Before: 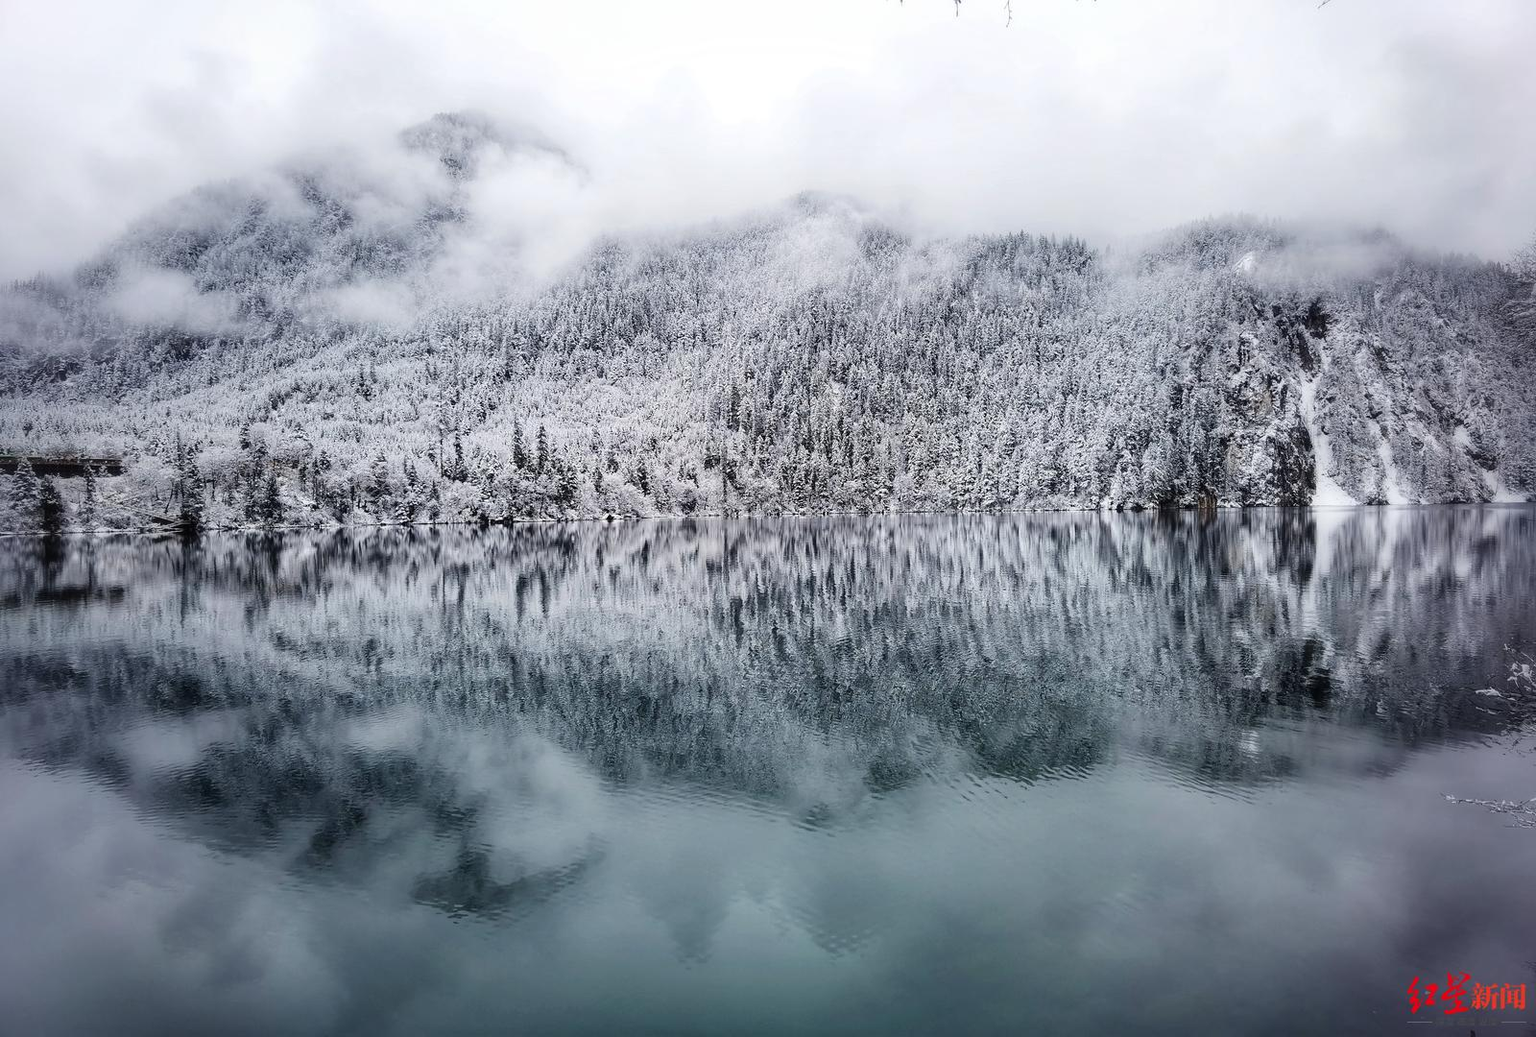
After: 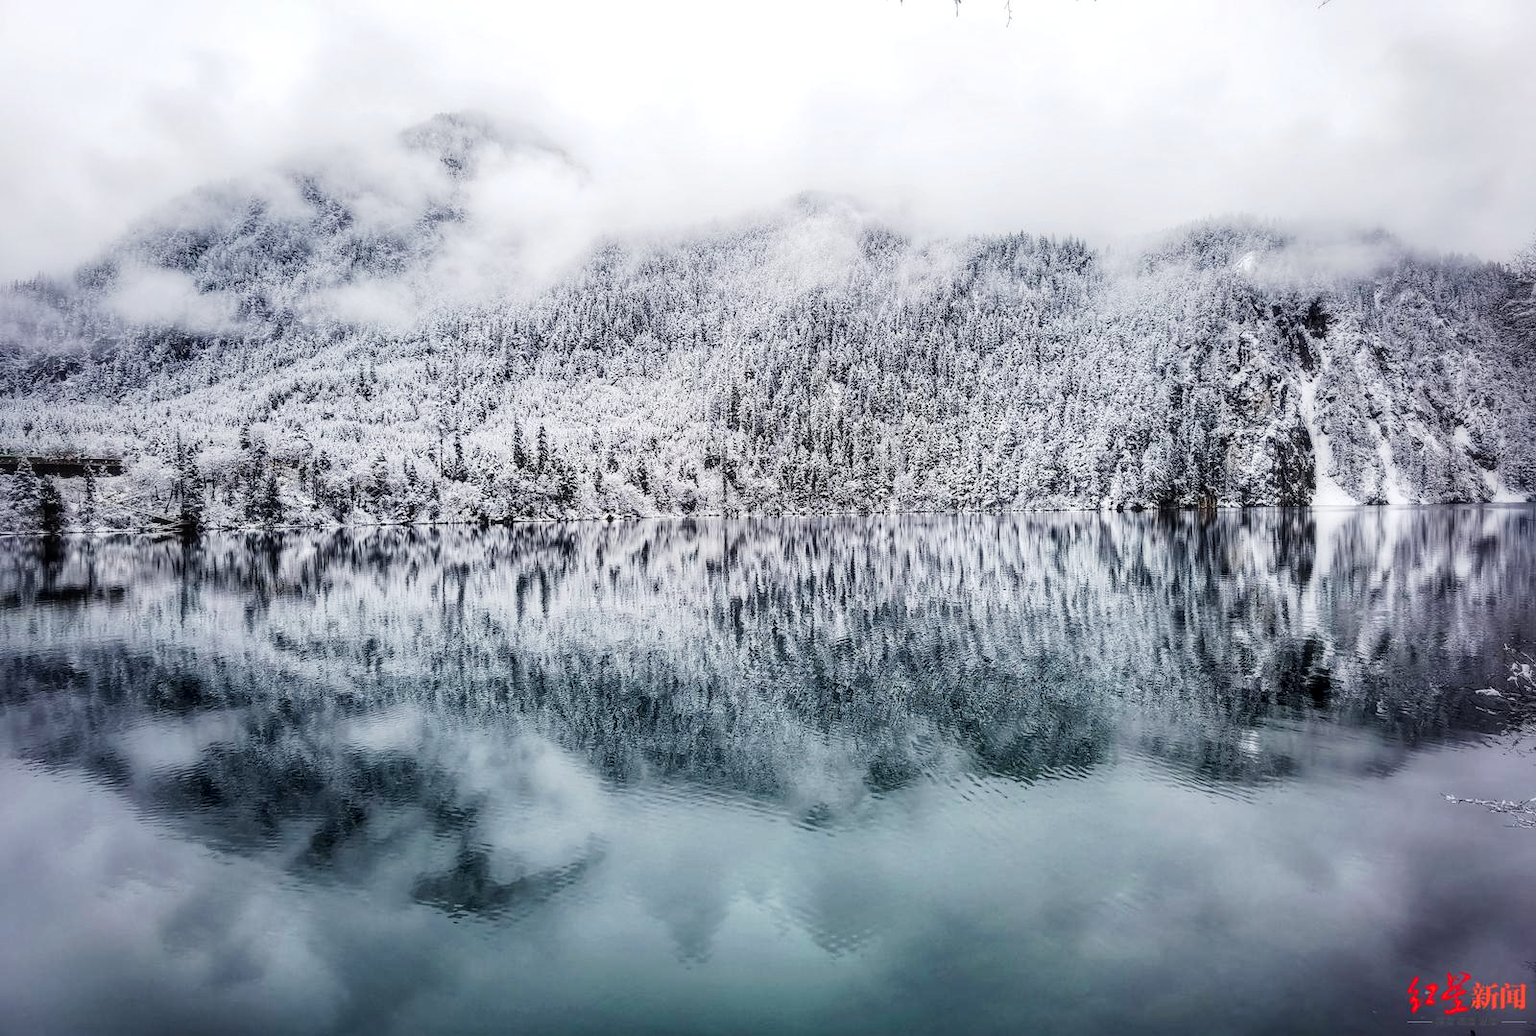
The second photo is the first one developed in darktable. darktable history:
contrast brightness saturation: saturation -0.038
local contrast: on, module defaults
tone curve: curves: ch0 [(0, 0) (0.003, 0.014) (0.011, 0.019) (0.025, 0.026) (0.044, 0.037) (0.069, 0.053) (0.1, 0.083) (0.136, 0.121) (0.177, 0.163) (0.224, 0.22) (0.277, 0.281) (0.335, 0.354) (0.399, 0.436) (0.468, 0.526) (0.543, 0.612) (0.623, 0.706) (0.709, 0.79) (0.801, 0.858) (0.898, 0.925) (1, 1)], preserve colors none
